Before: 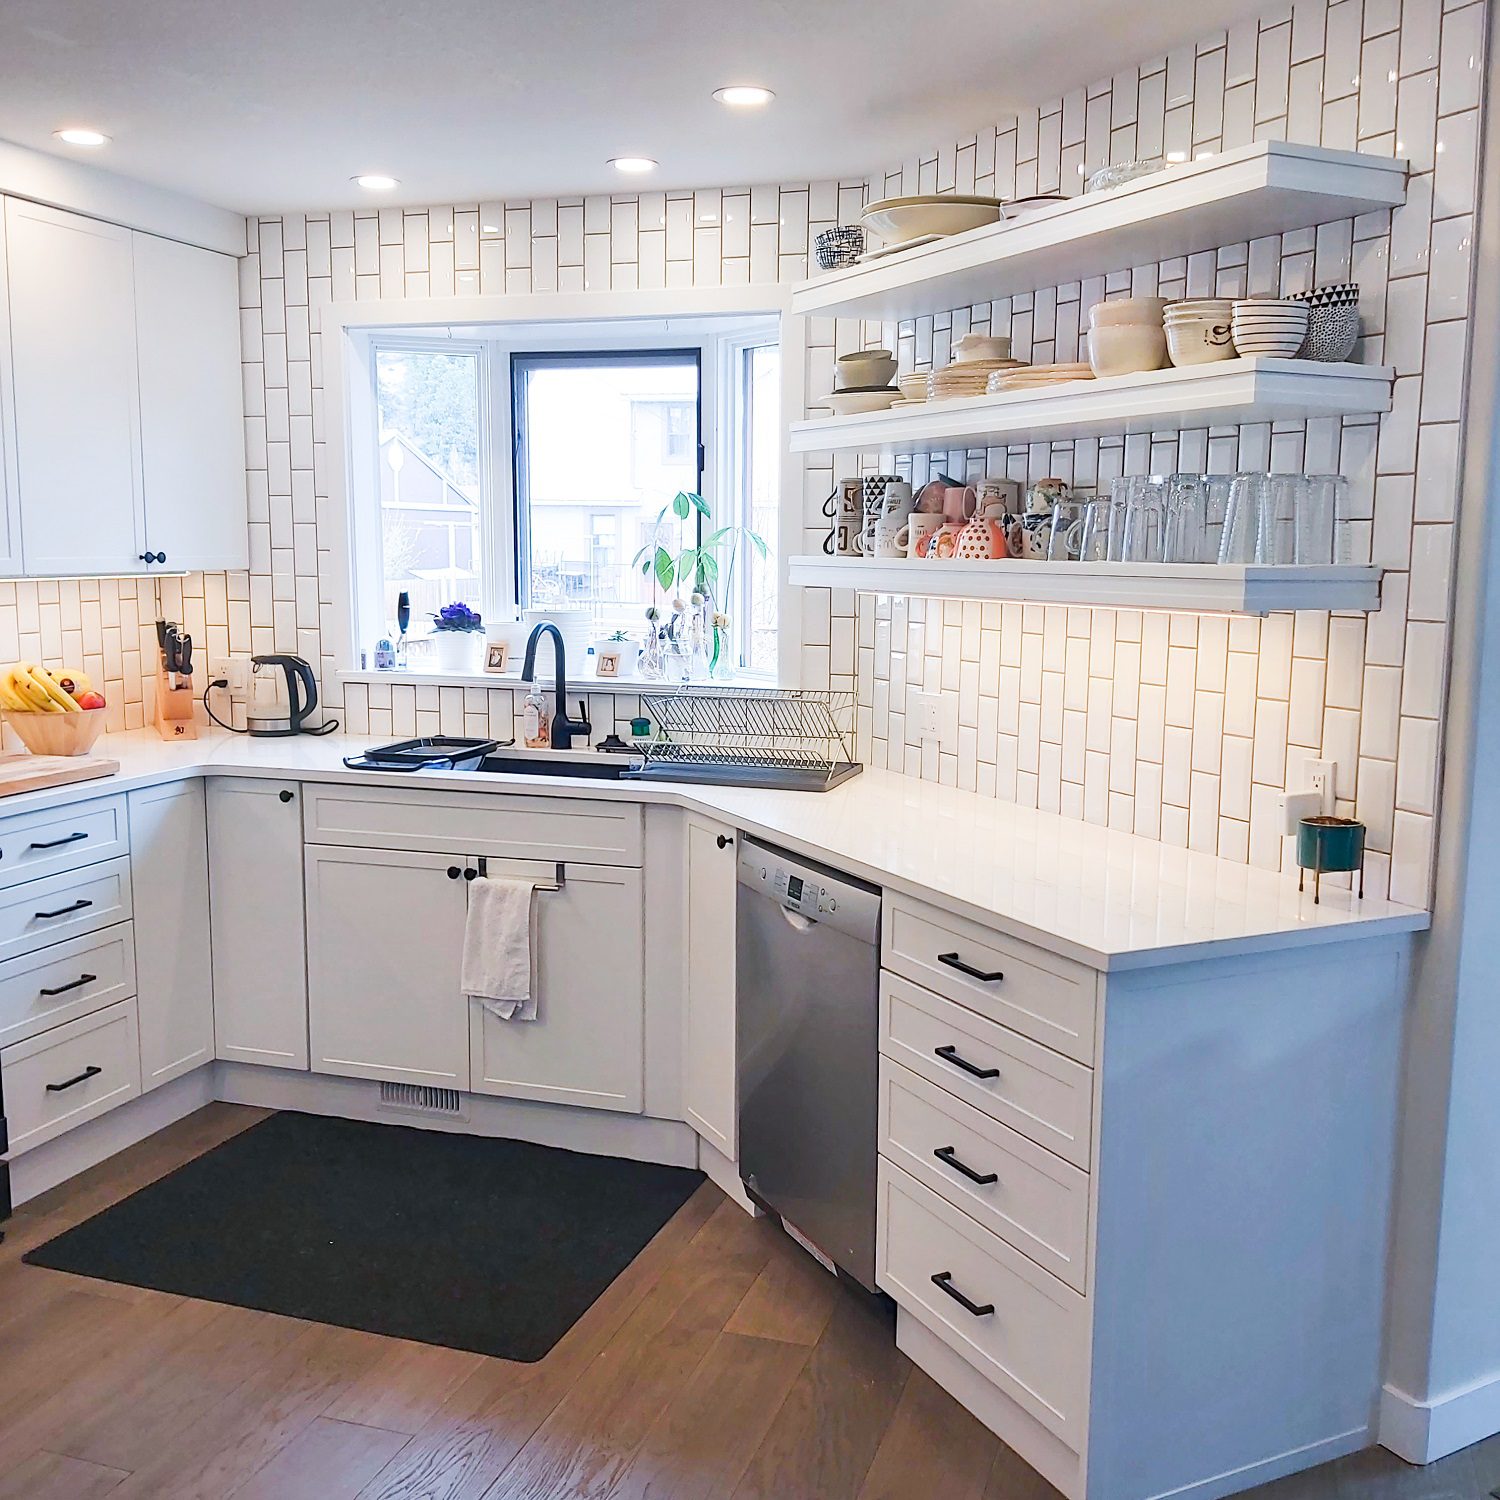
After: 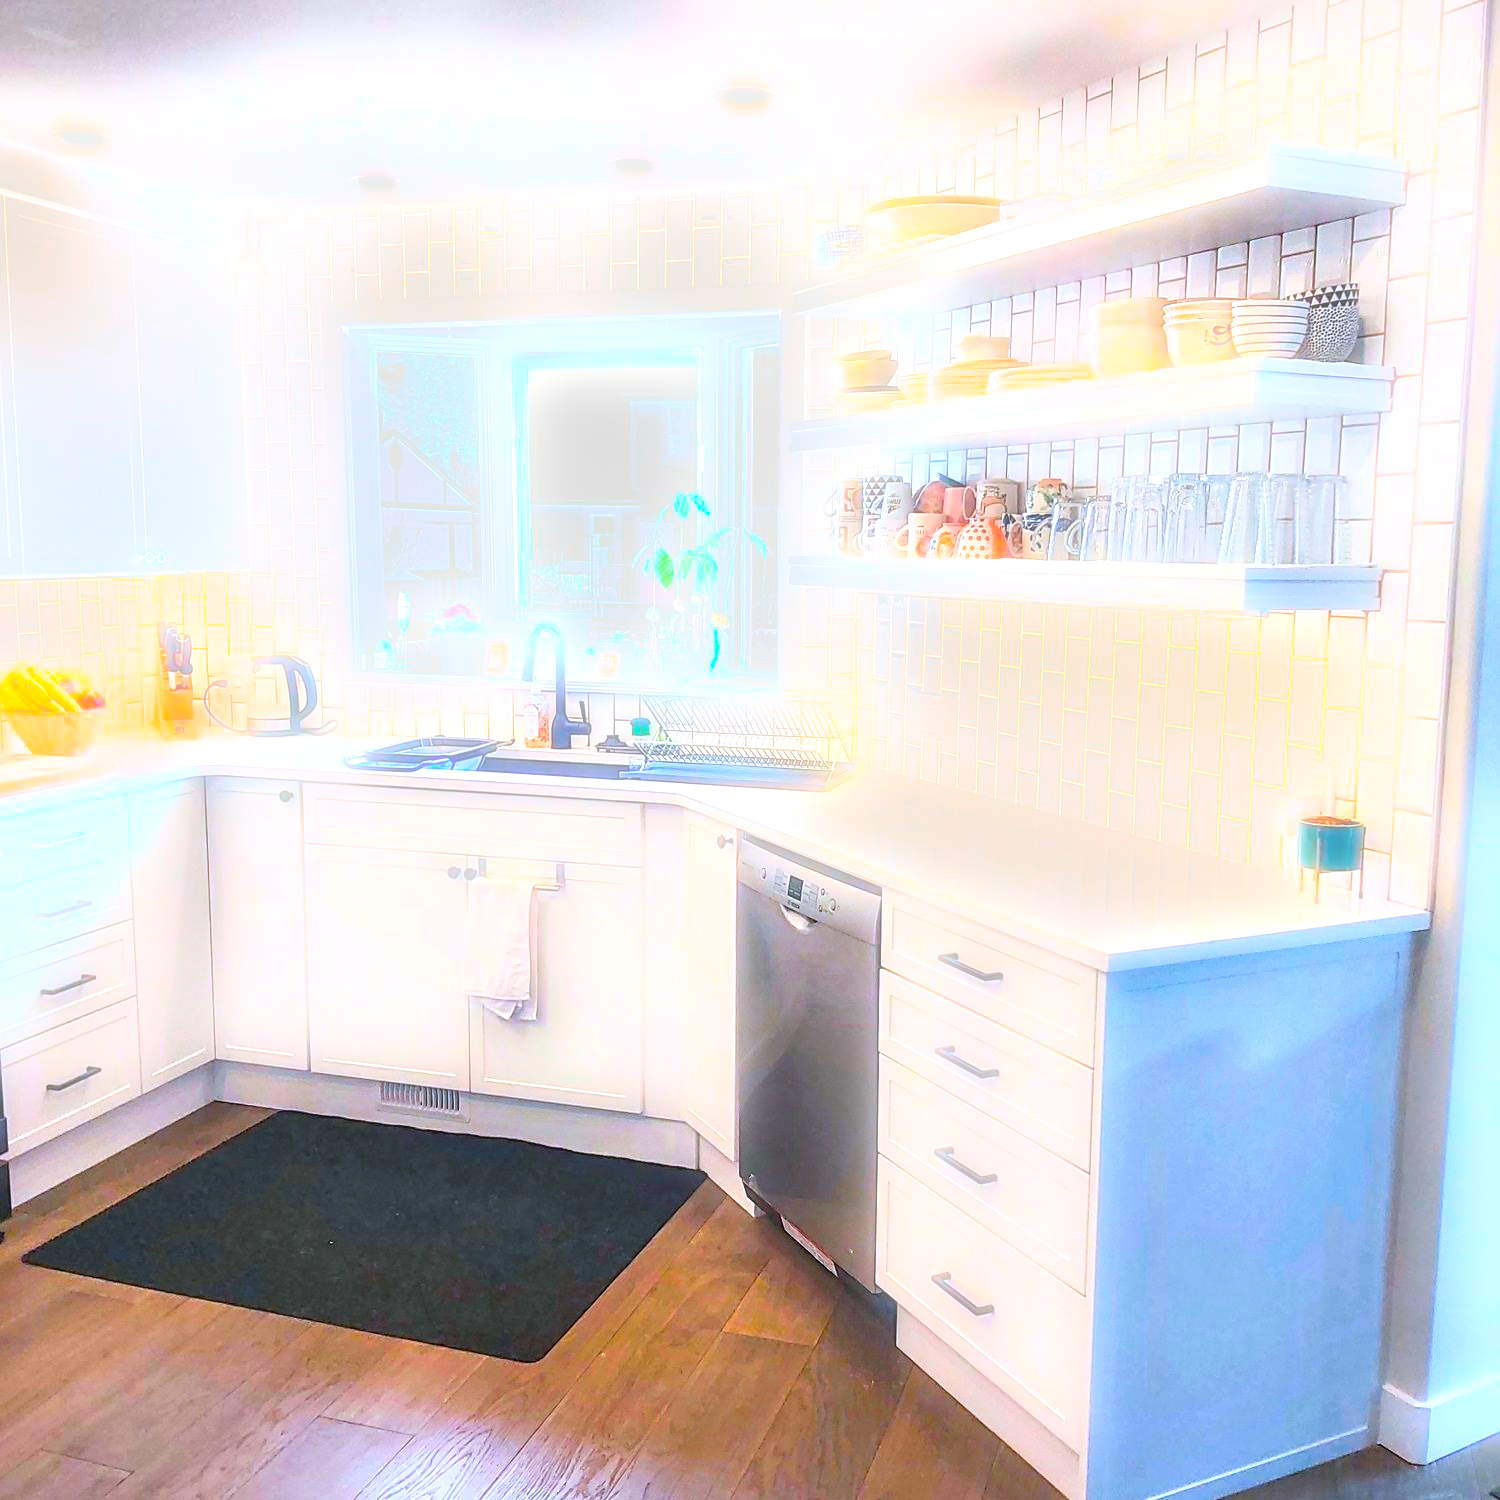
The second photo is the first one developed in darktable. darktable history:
exposure: black level correction 0, exposure 0.9 EV, compensate highlight preservation false
local contrast: on, module defaults
color balance rgb: linear chroma grading › global chroma 15%, perceptual saturation grading › global saturation 30%
bloom: size 5%, threshold 95%, strength 15%
